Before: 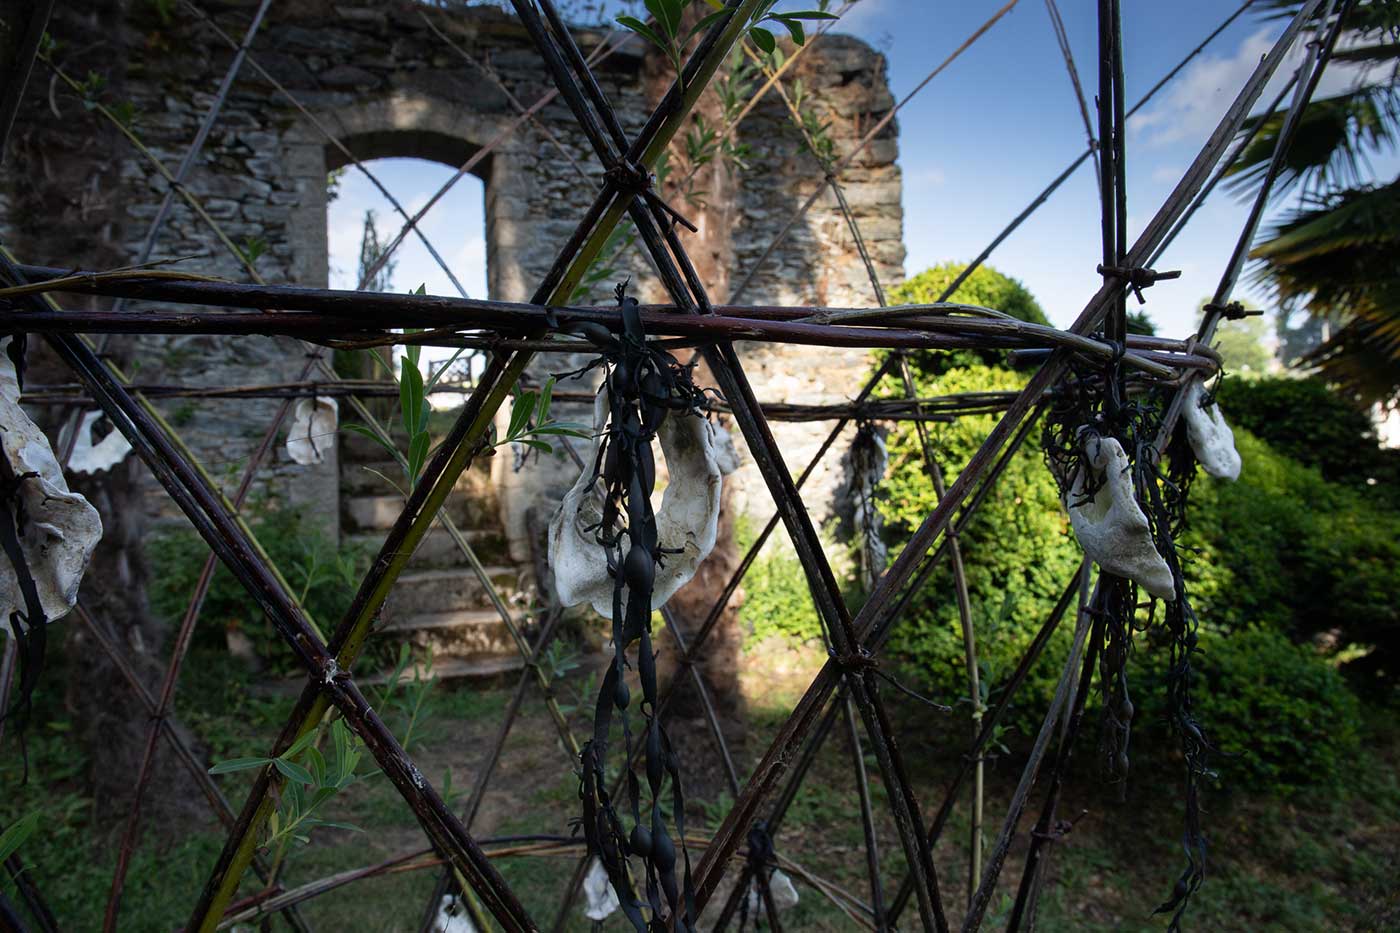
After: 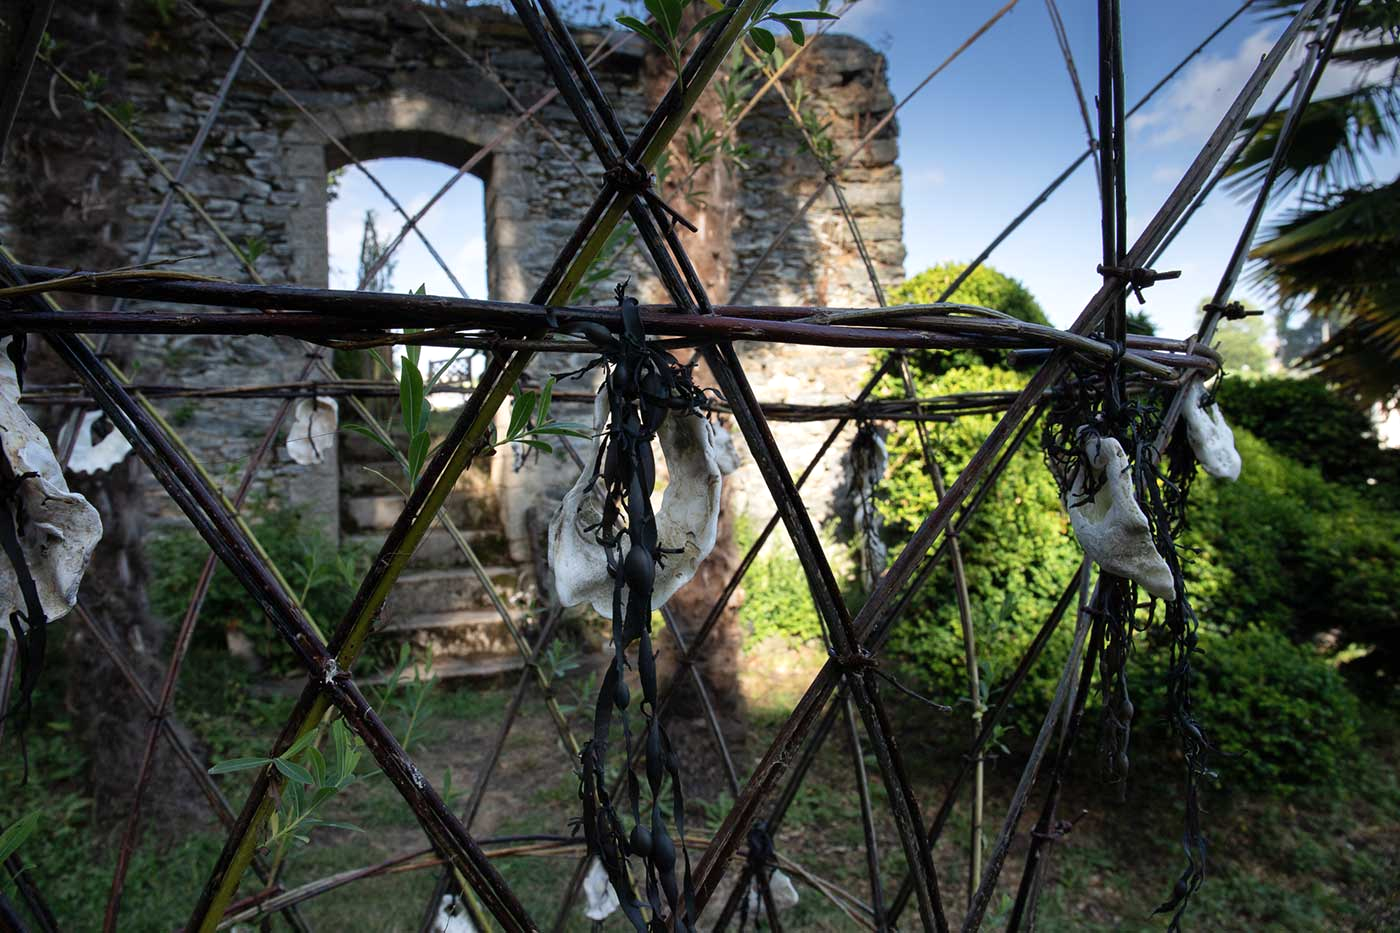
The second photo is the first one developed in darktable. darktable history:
shadows and highlights: radius 170.2, shadows 26.21, white point adjustment 2.98, highlights -68.27, soften with gaussian
